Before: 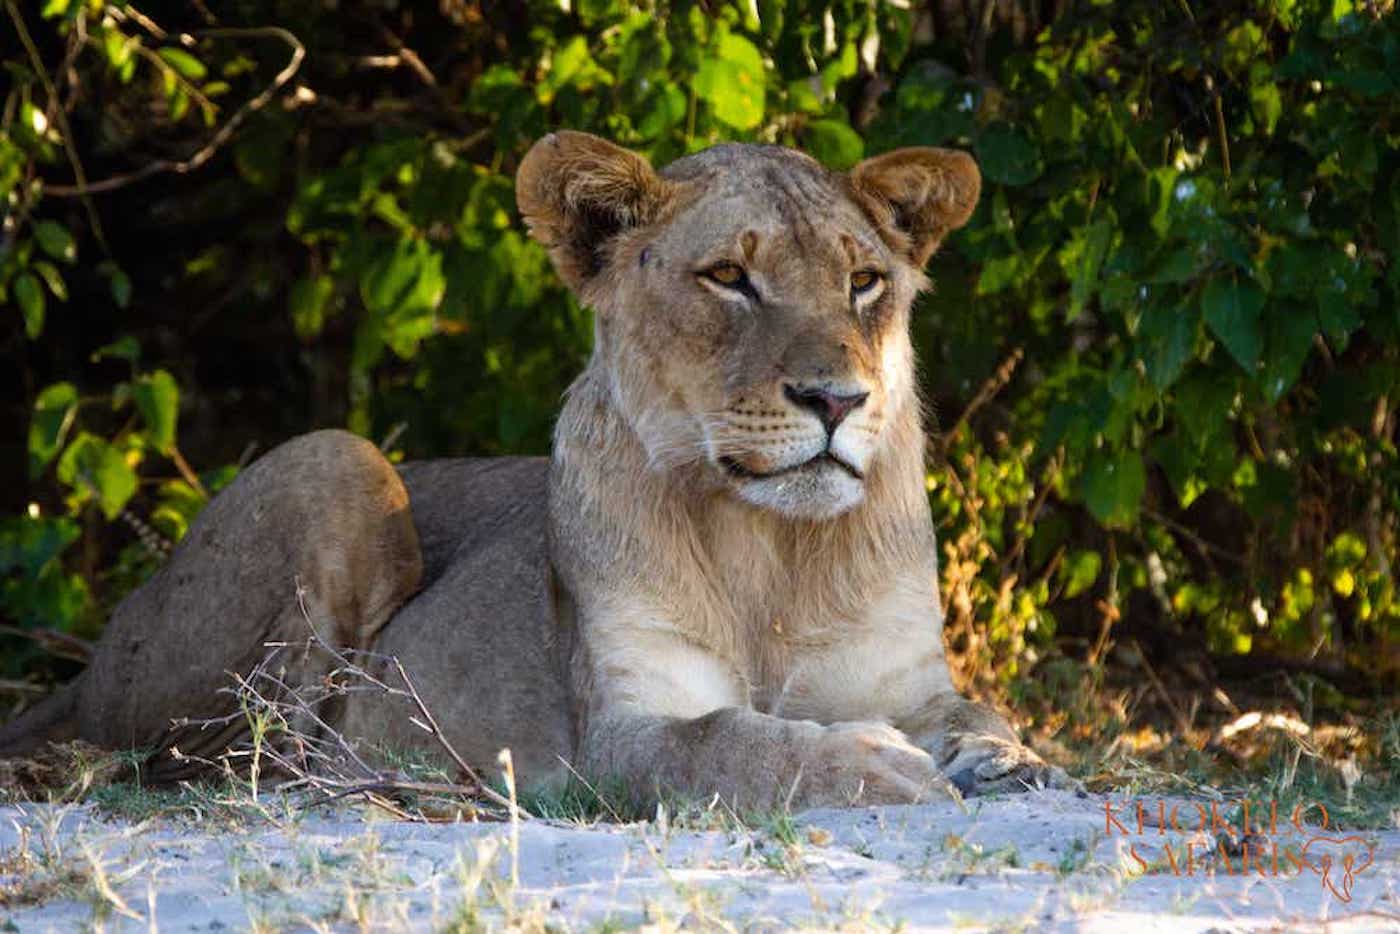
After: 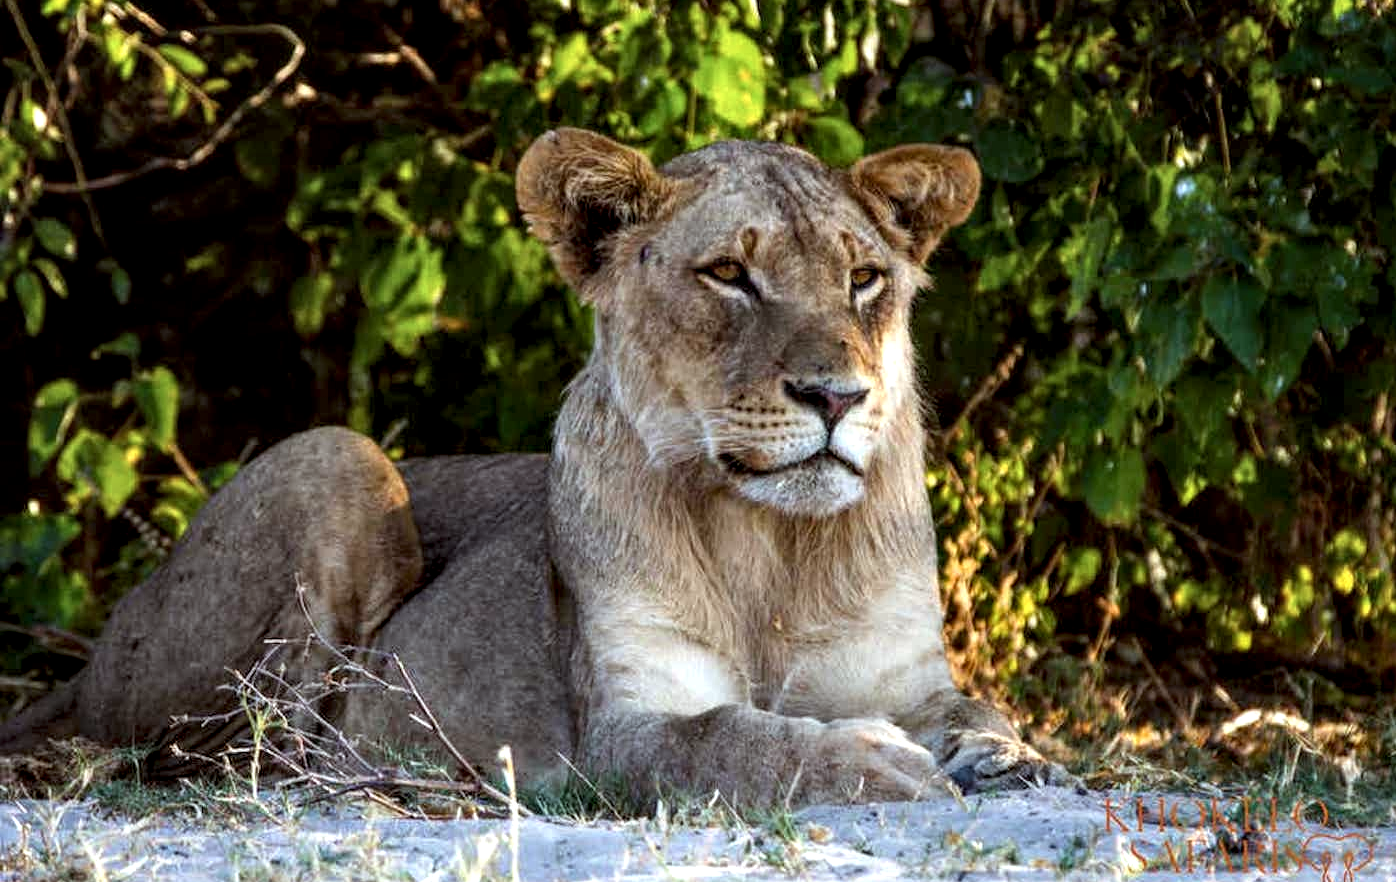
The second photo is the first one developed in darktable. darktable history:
crop: top 0.424%, right 0.258%, bottom 5.099%
base curve: preserve colors none
local contrast: highlights 60%, shadows 62%, detail 160%
color correction: highlights a* -2.72, highlights b* -2.1, shadows a* 2.48, shadows b* 2.86
